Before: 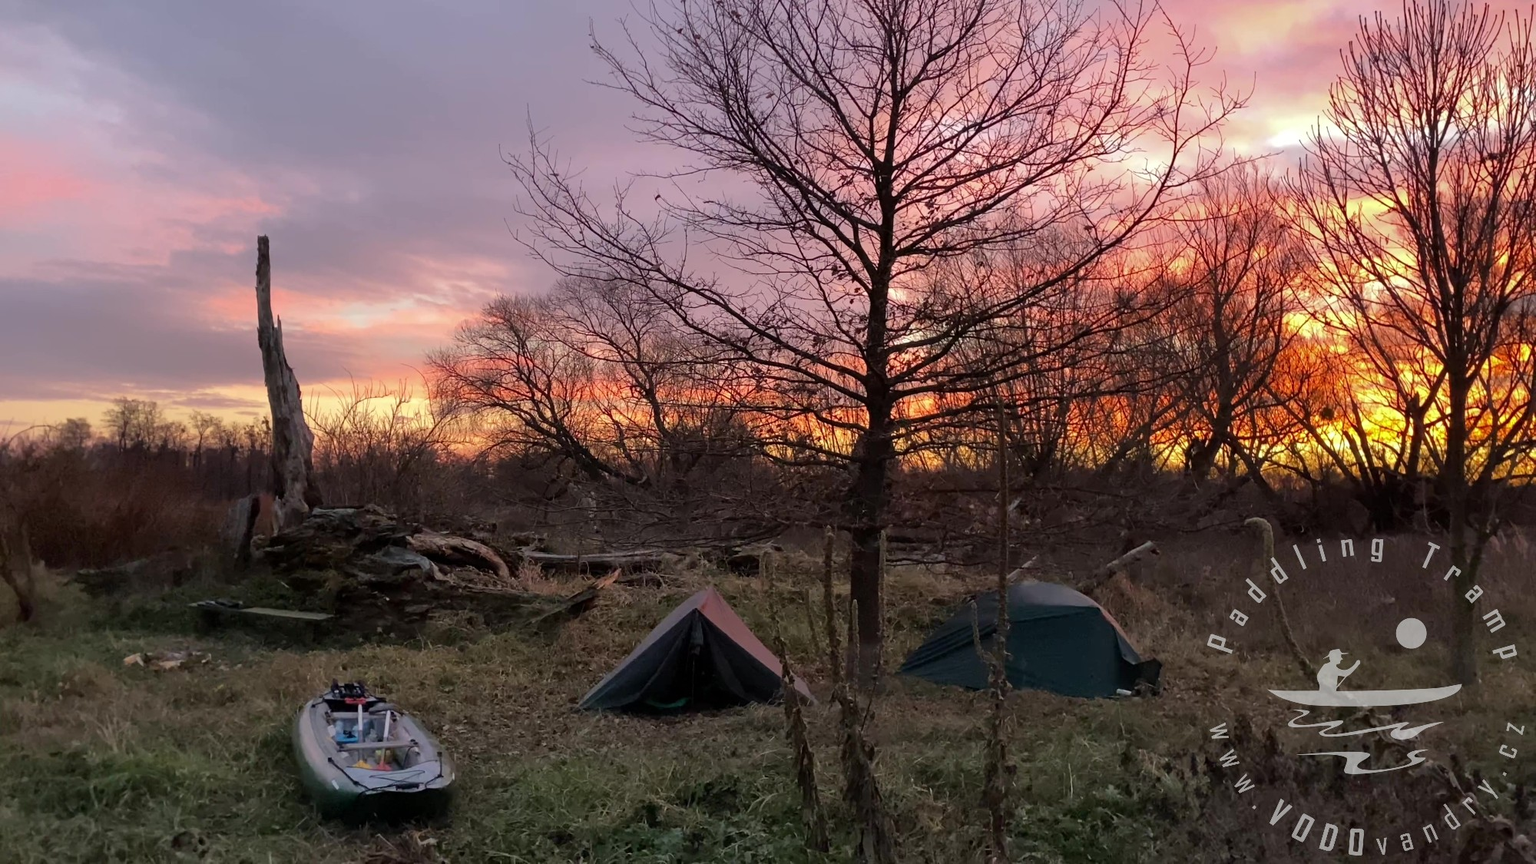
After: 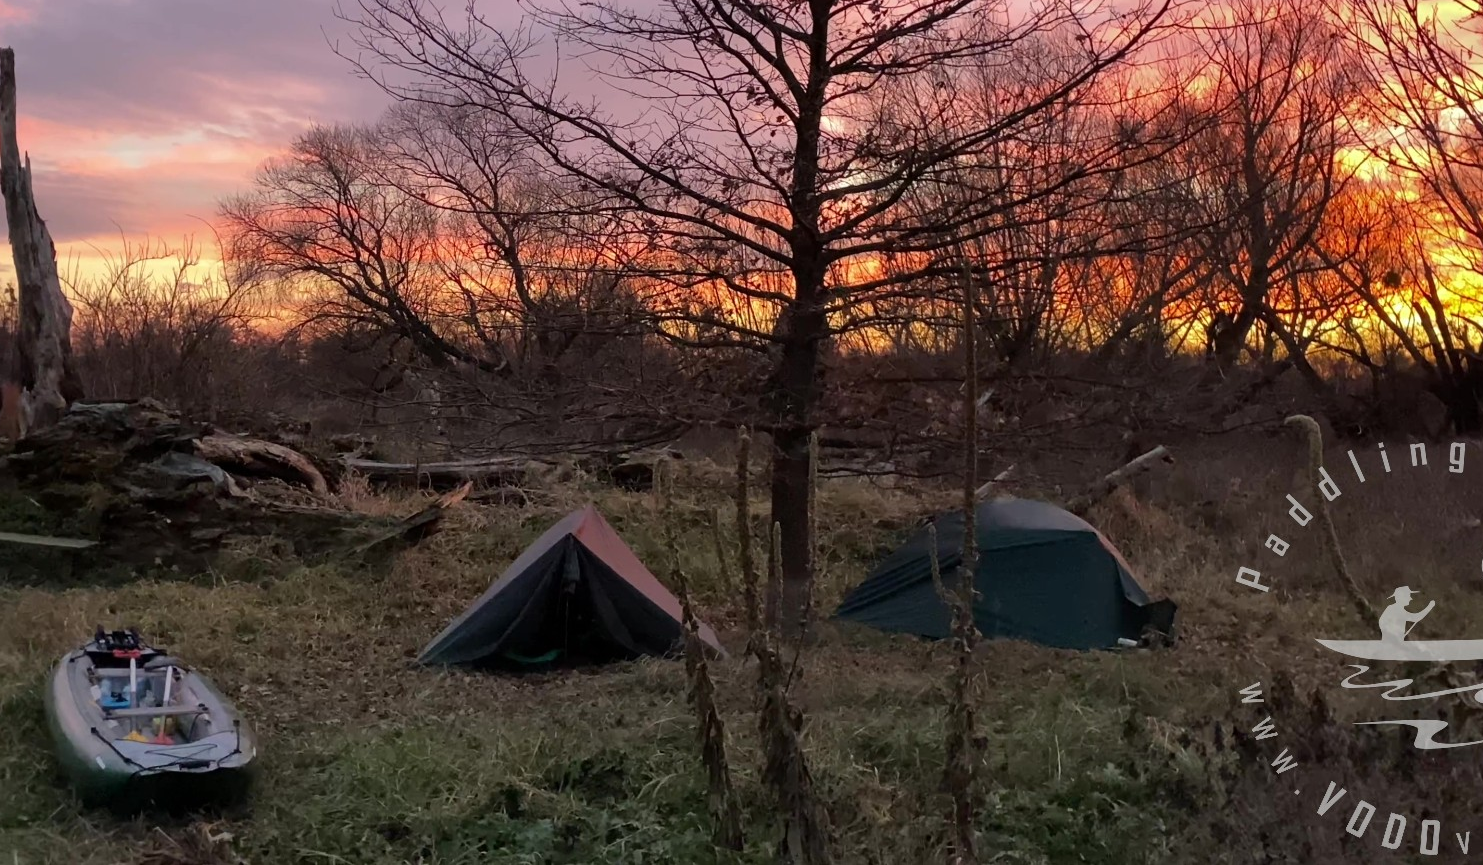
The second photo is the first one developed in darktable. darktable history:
crop: left 16.846%, top 23.029%, right 8.975%
